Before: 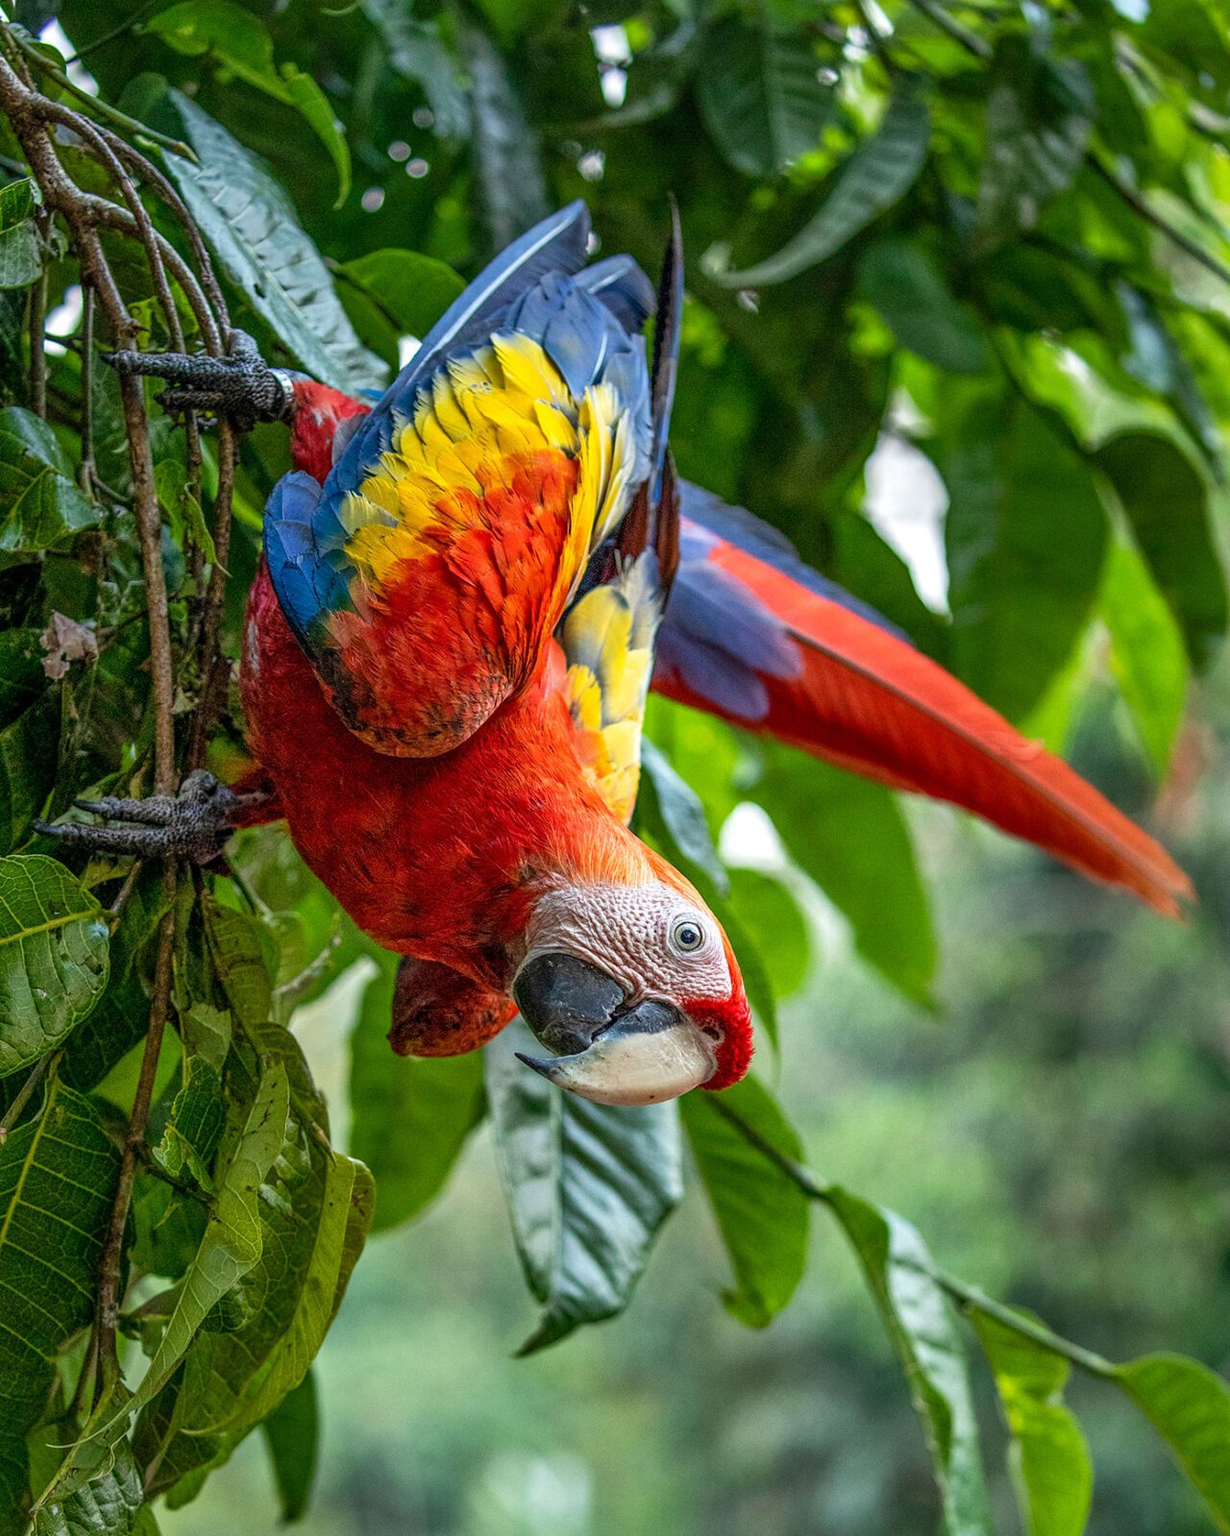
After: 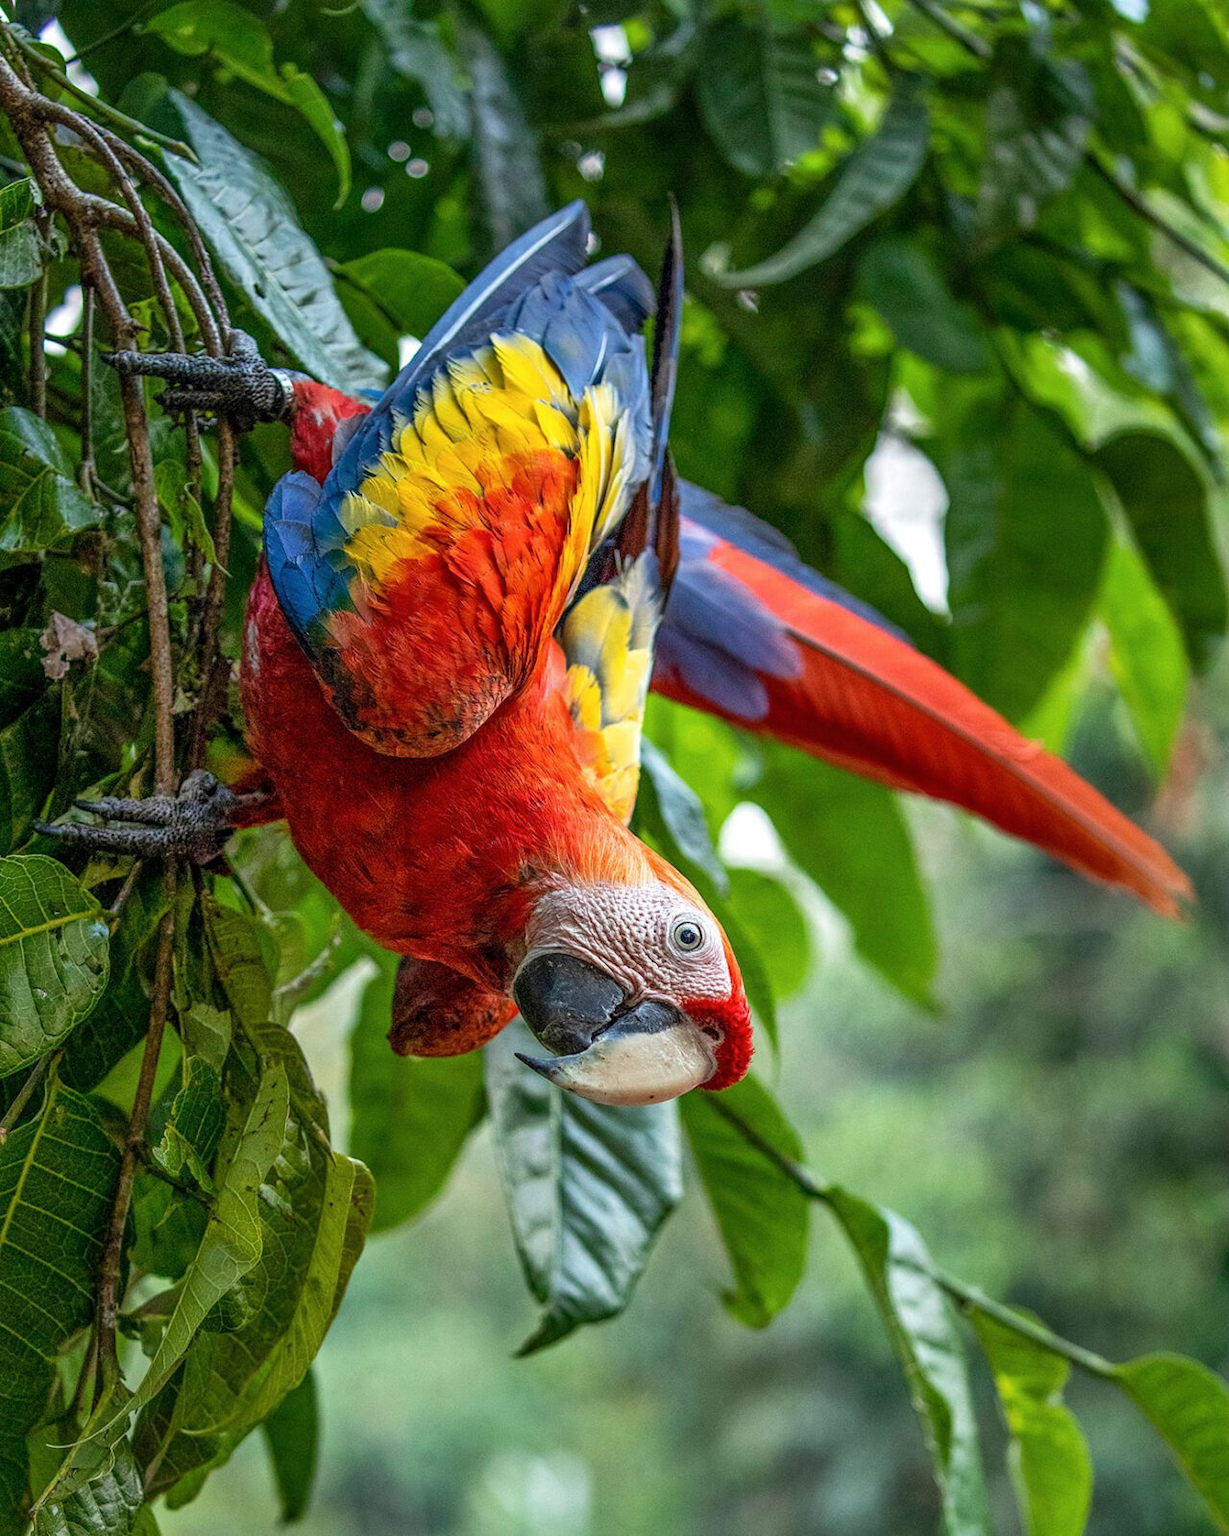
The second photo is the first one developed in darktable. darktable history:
color correction: highlights b* -0.023, saturation 0.982
